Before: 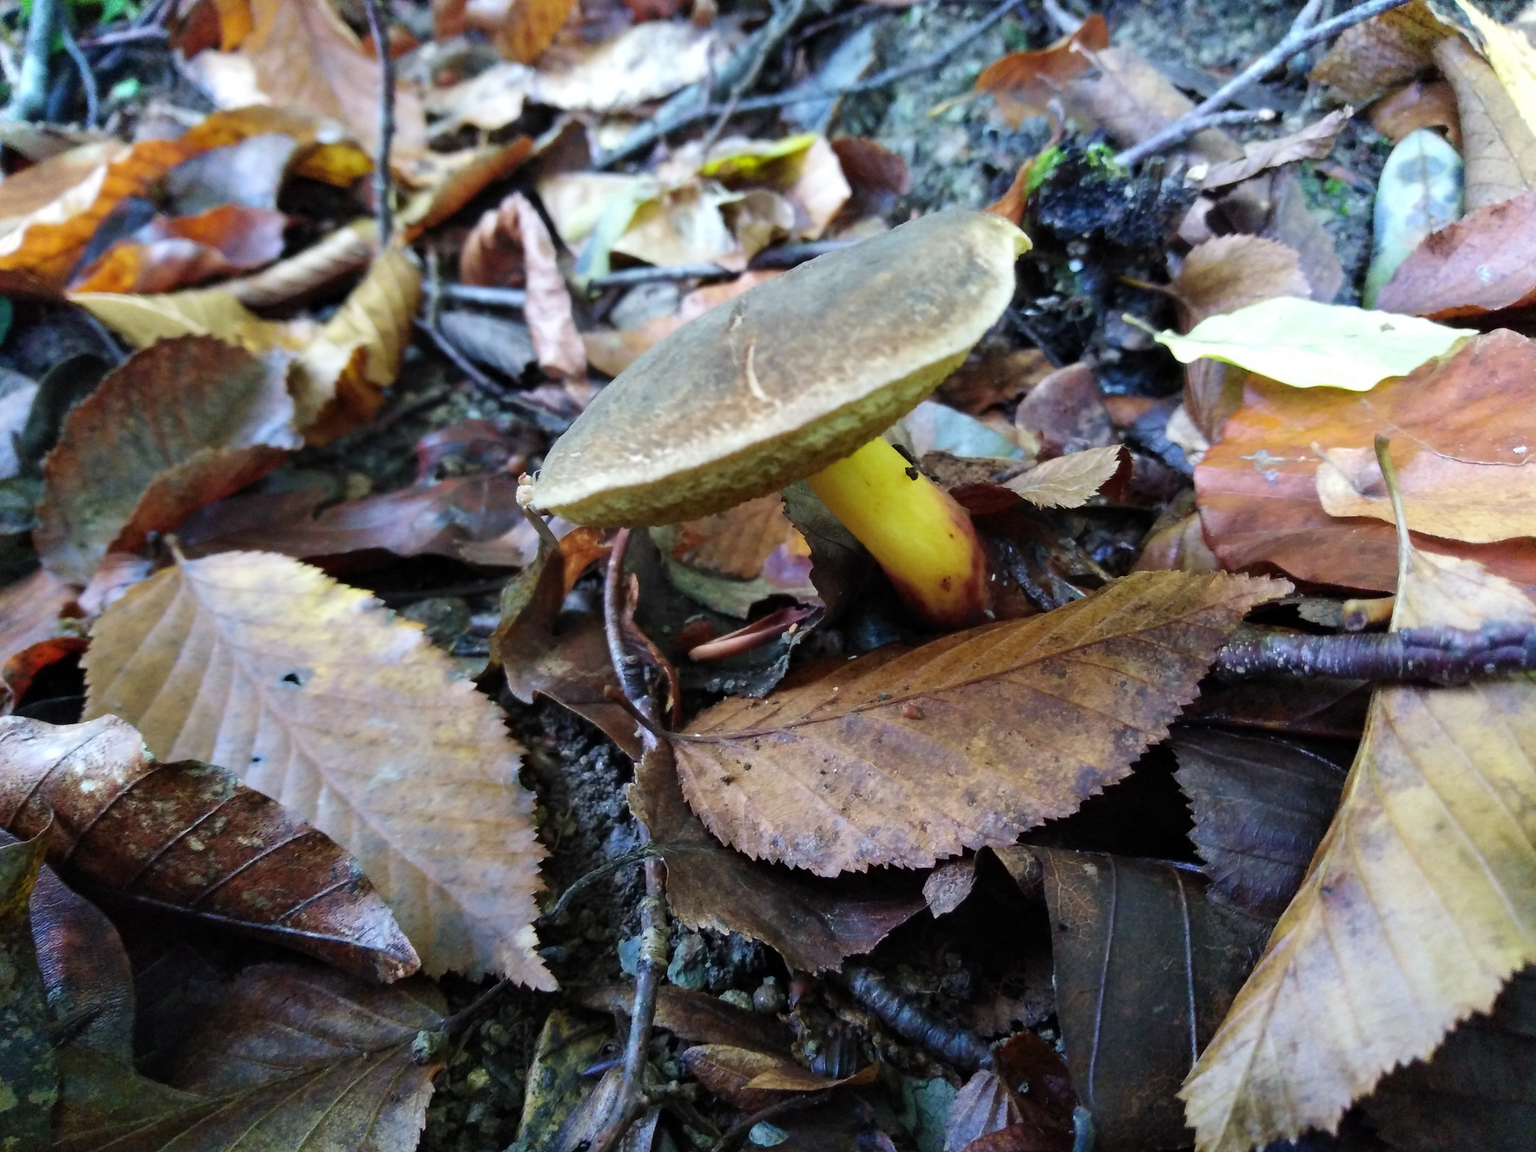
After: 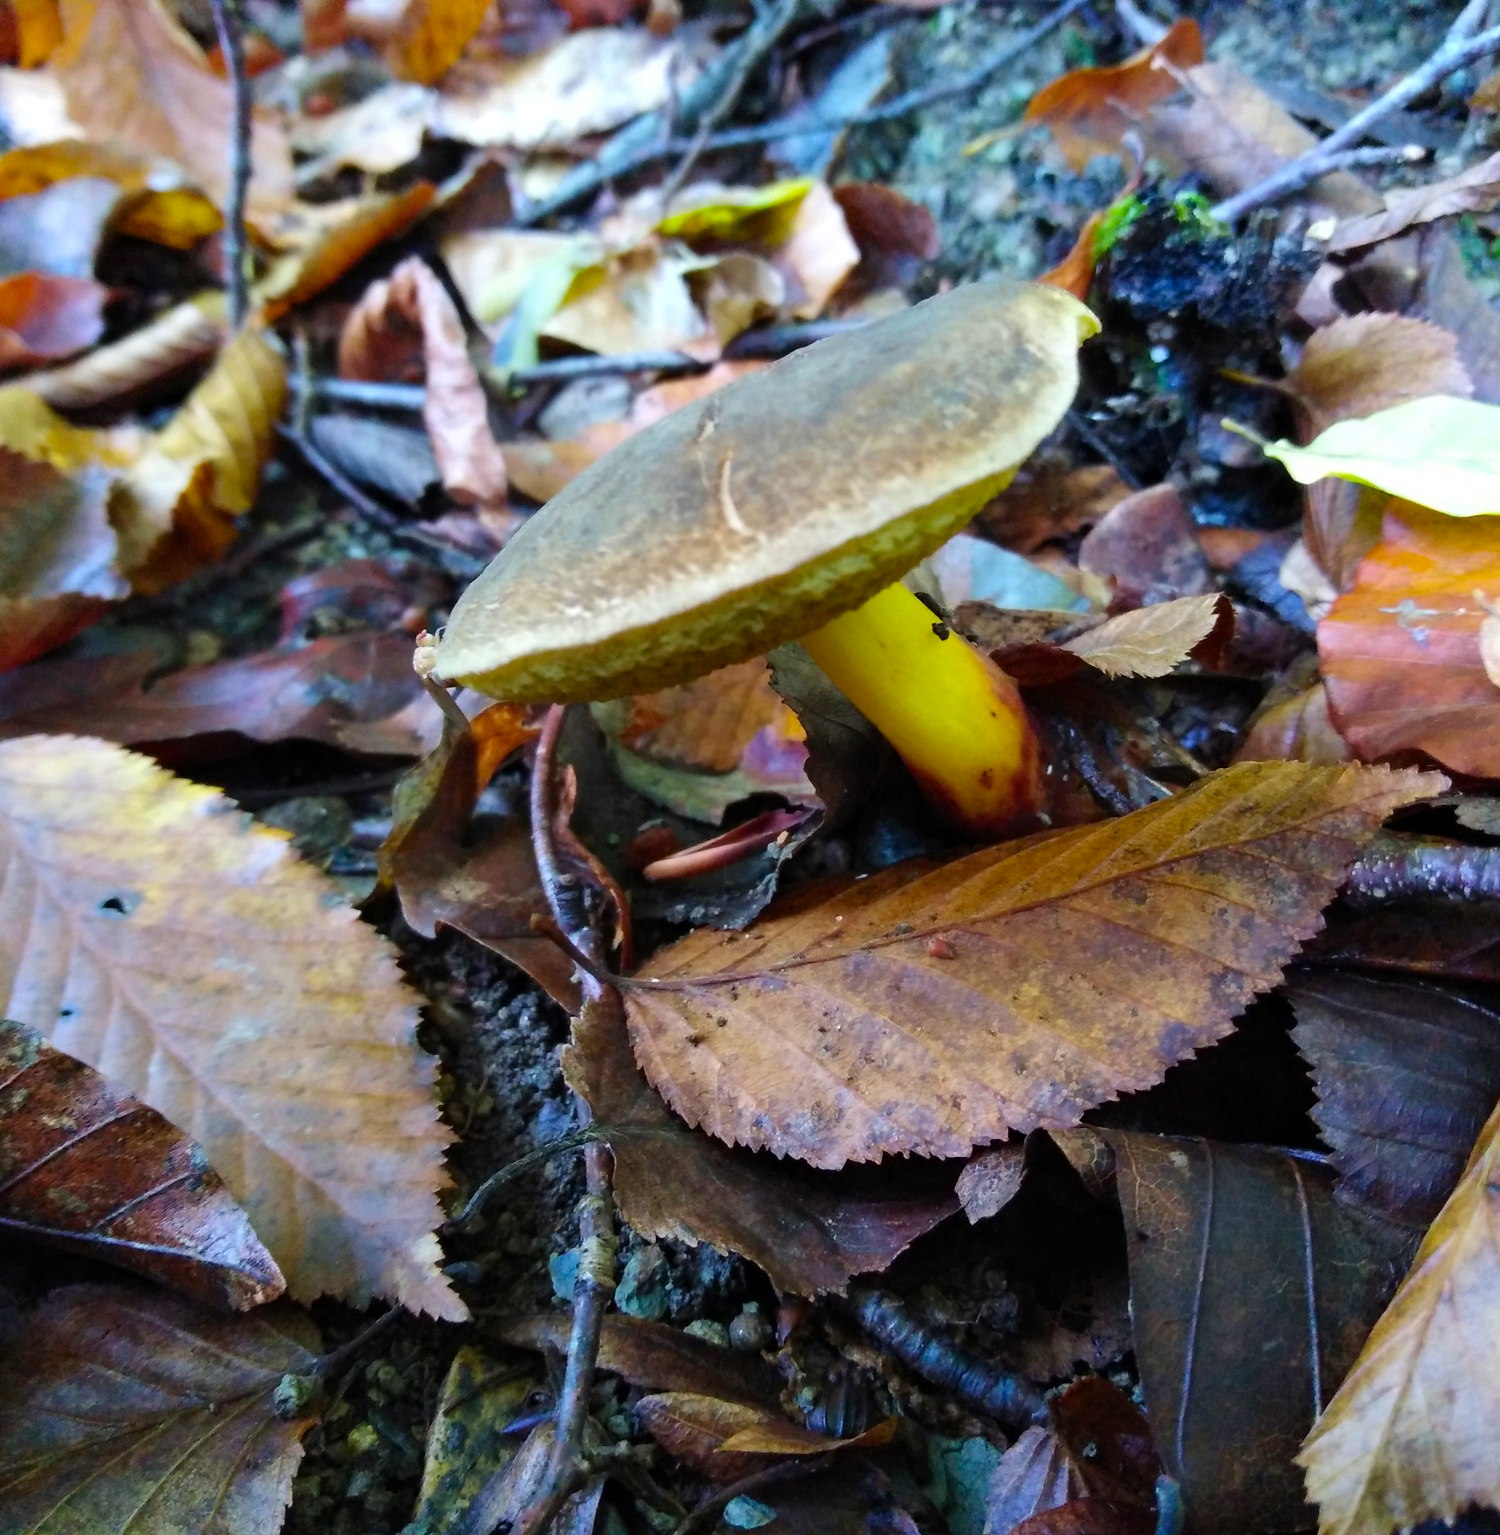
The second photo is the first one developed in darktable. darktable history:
crop: left 13.443%, right 13.31%
color balance rgb: perceptual saturation grading › global saturation 30%, global vibrance 20%
